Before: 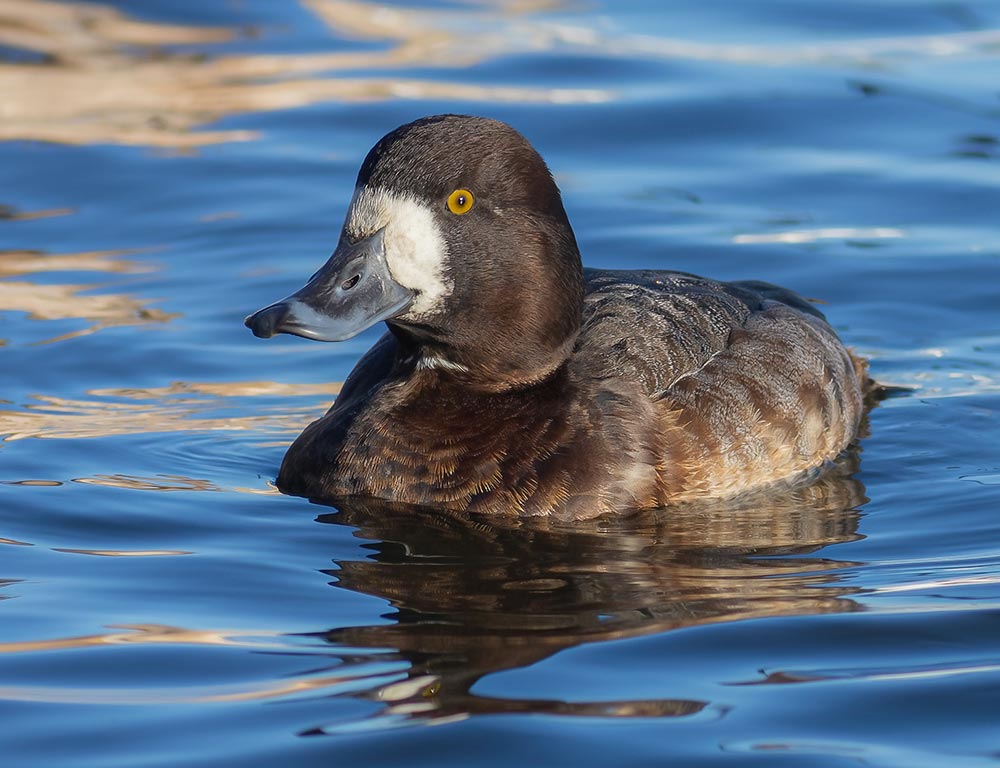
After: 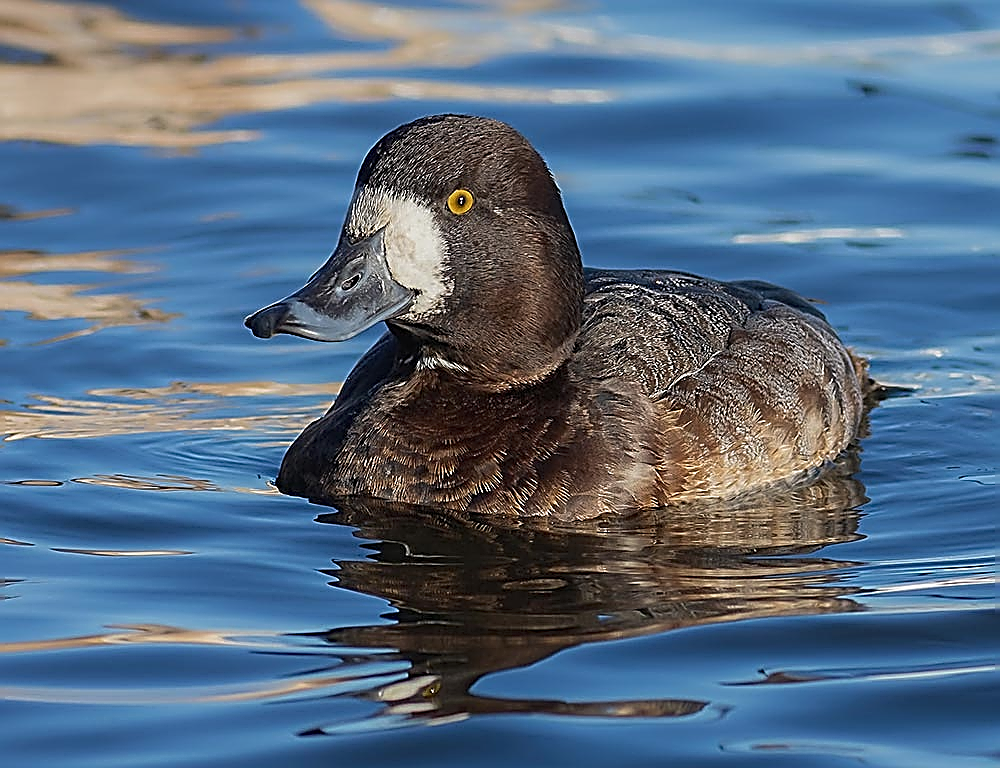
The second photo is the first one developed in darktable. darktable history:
exposure: exposure -0.214 EV, compensate highlight preservation false
sharpen: amount 1.986
tone equalizer: edges refinement/feathering 500, mask exposure compensation -1.57 EV, preserve details no
